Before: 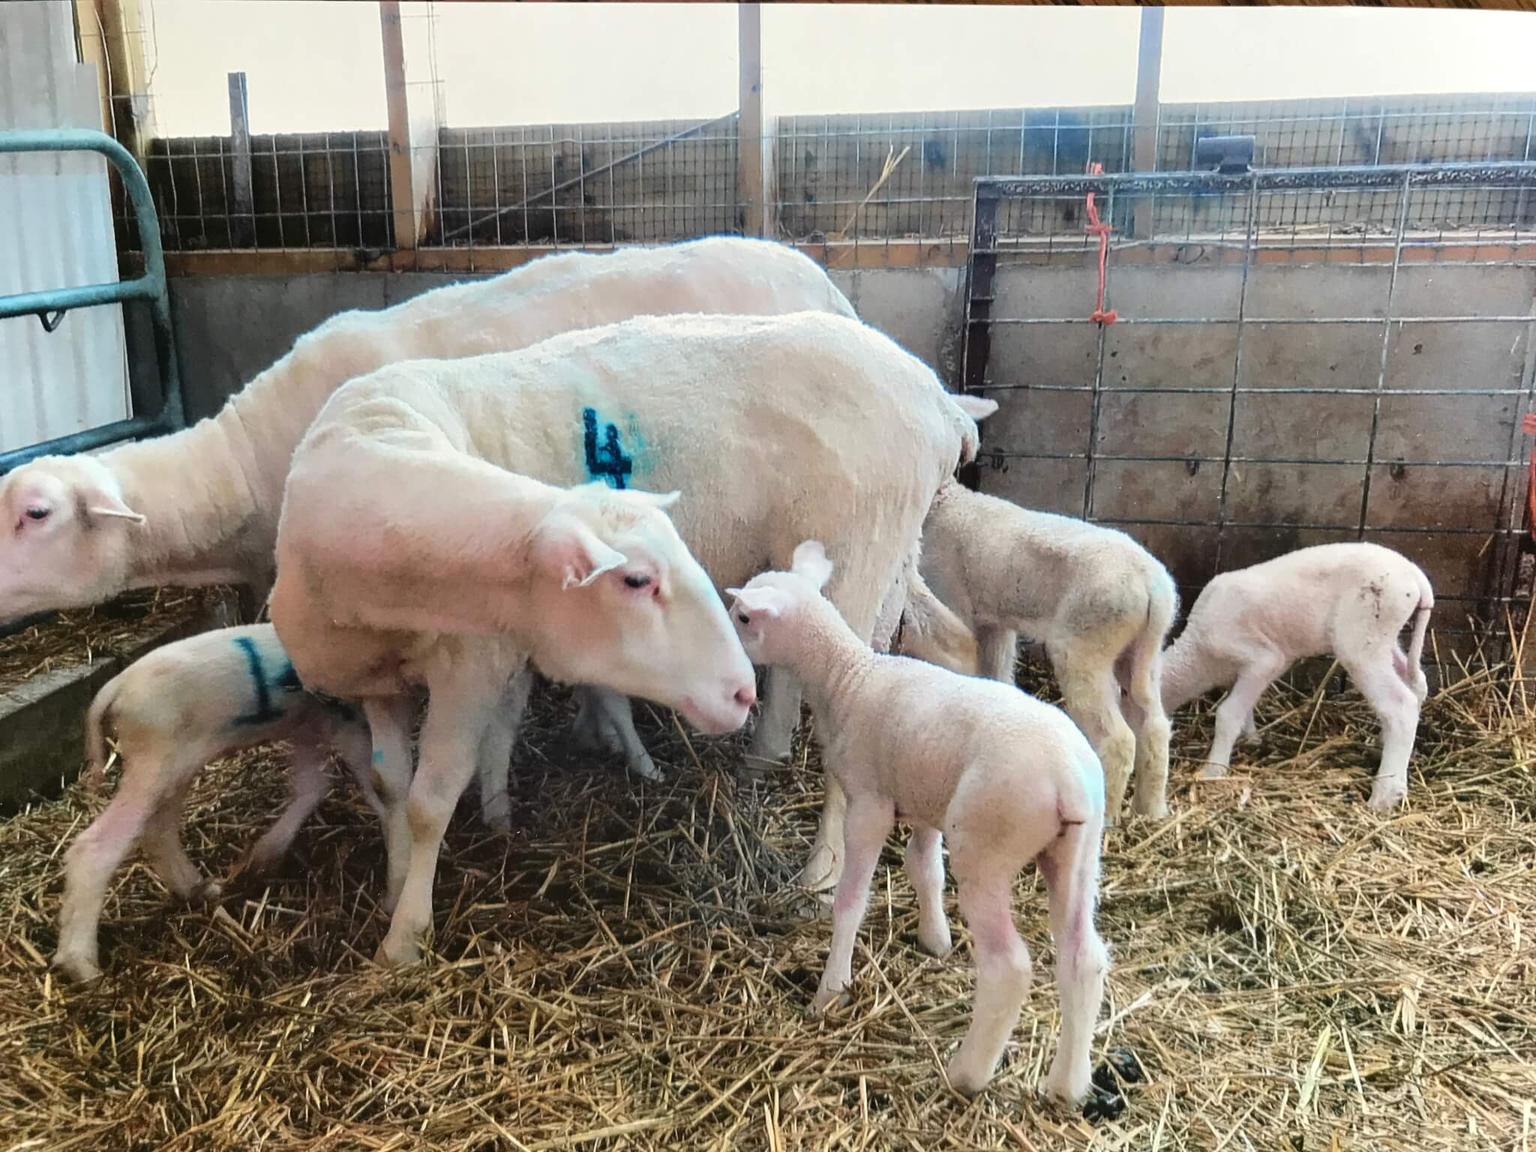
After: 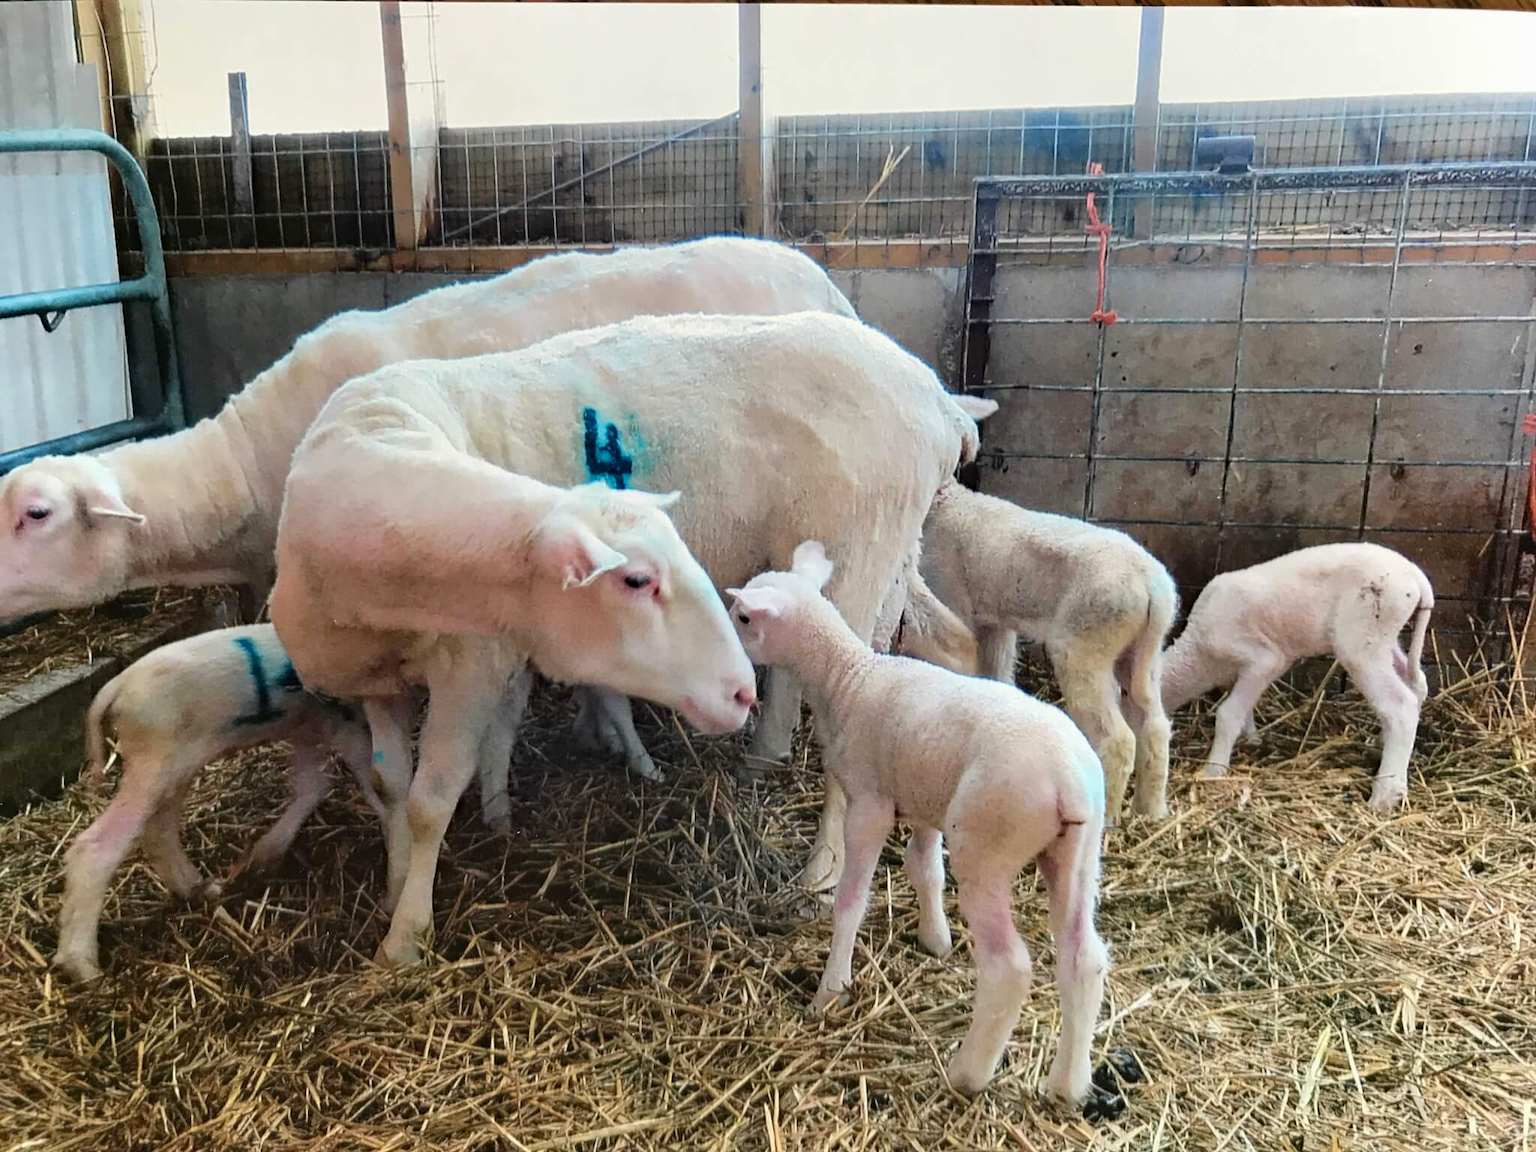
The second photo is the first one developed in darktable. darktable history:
haze removal: adaptive false
exposure: exposure -0.04 EV, compensate exposure bias true, compensate highlight preservation false
